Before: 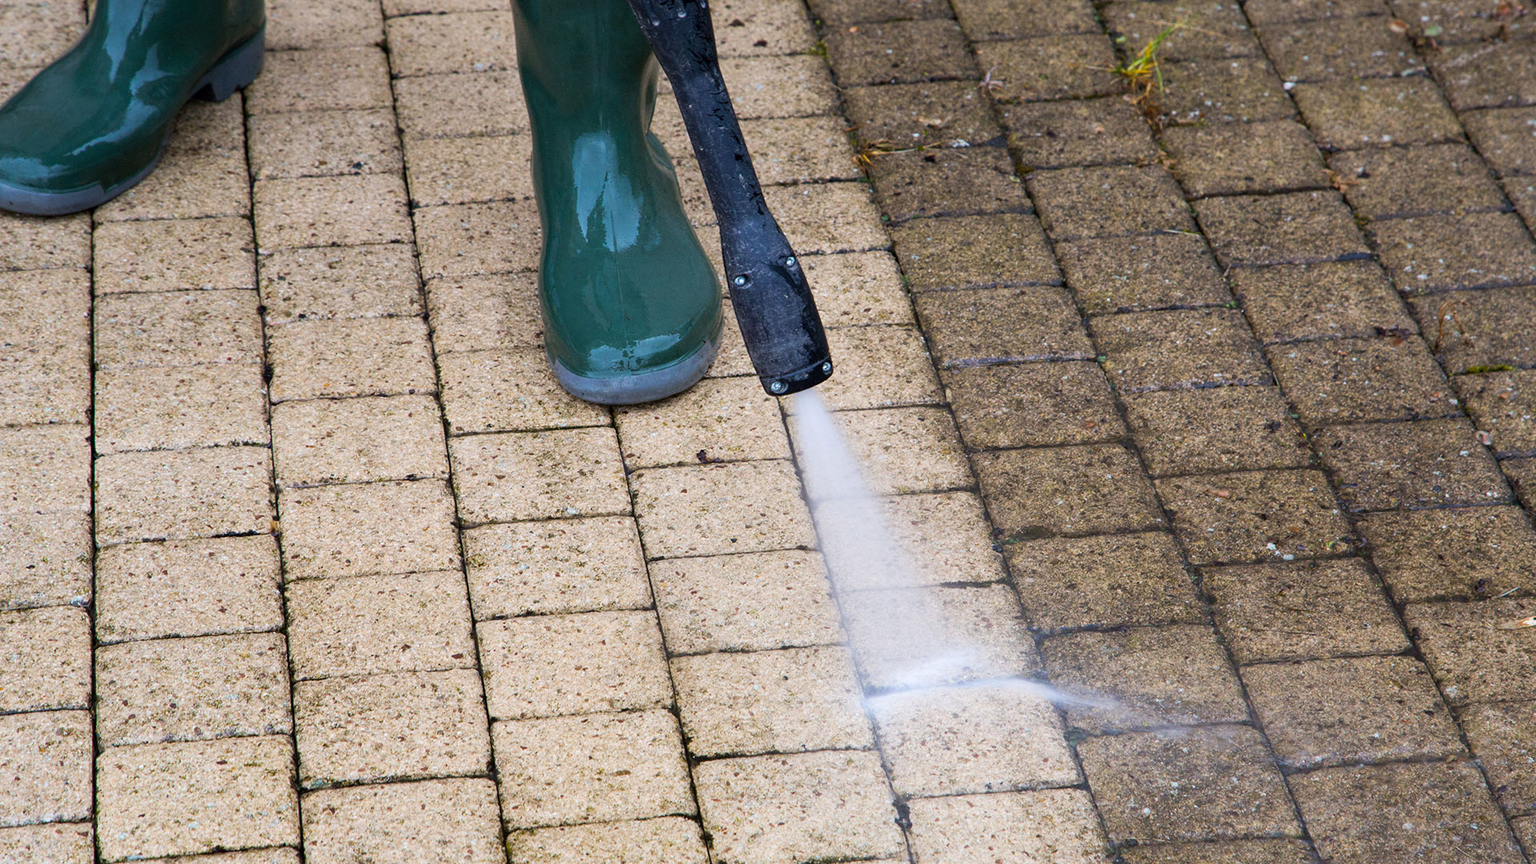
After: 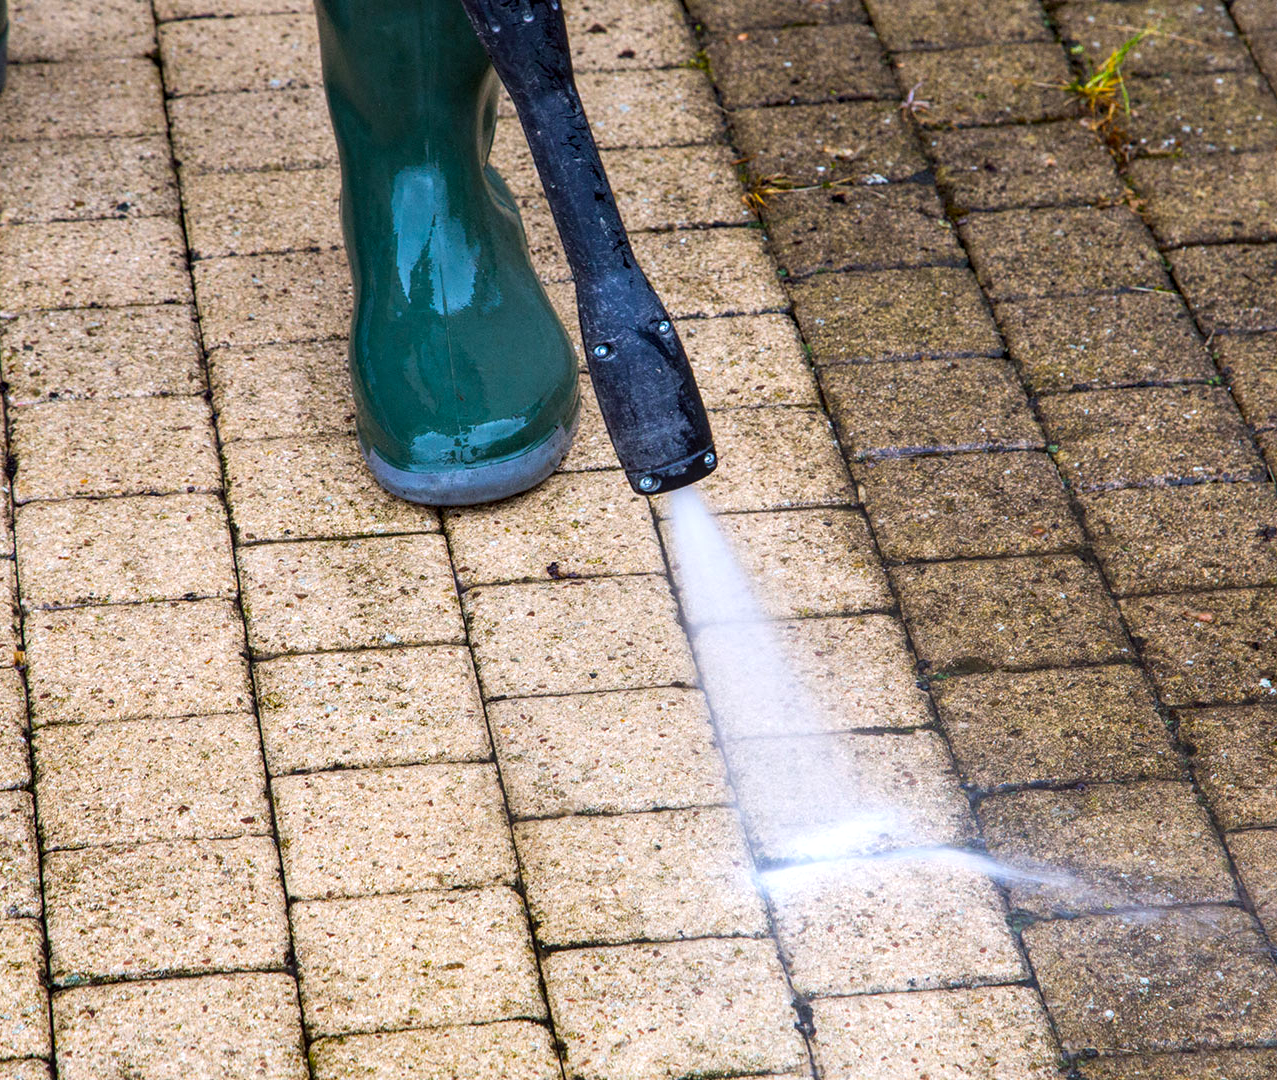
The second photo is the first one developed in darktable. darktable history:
crop: left 16.899%, right 16.556%
local contrast: on, module defaults
exposure: exposure 0.014 EV, compensate highlight preservation false
color balance: lift [1, 1.001, 0.999, 1.001], gamma [1, 1.004, 1.007, 0.993], gain [1, 0.991, 0.987, 1.013], contrast 7.5%, contrast fulcrum 10%, output saturation 115%
